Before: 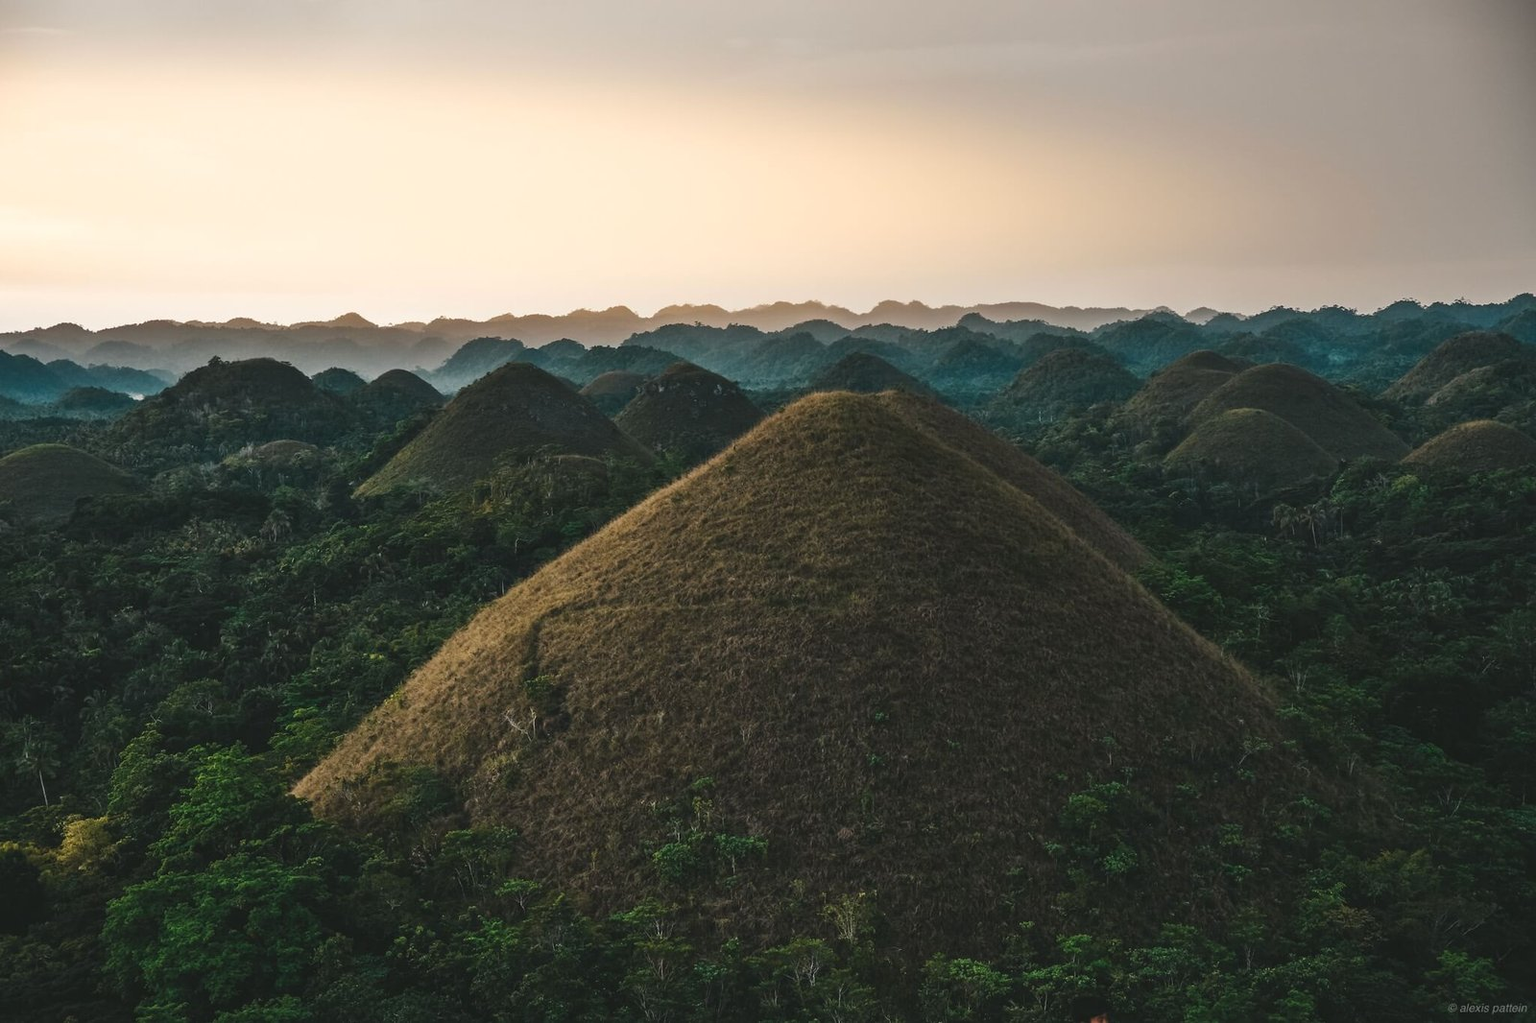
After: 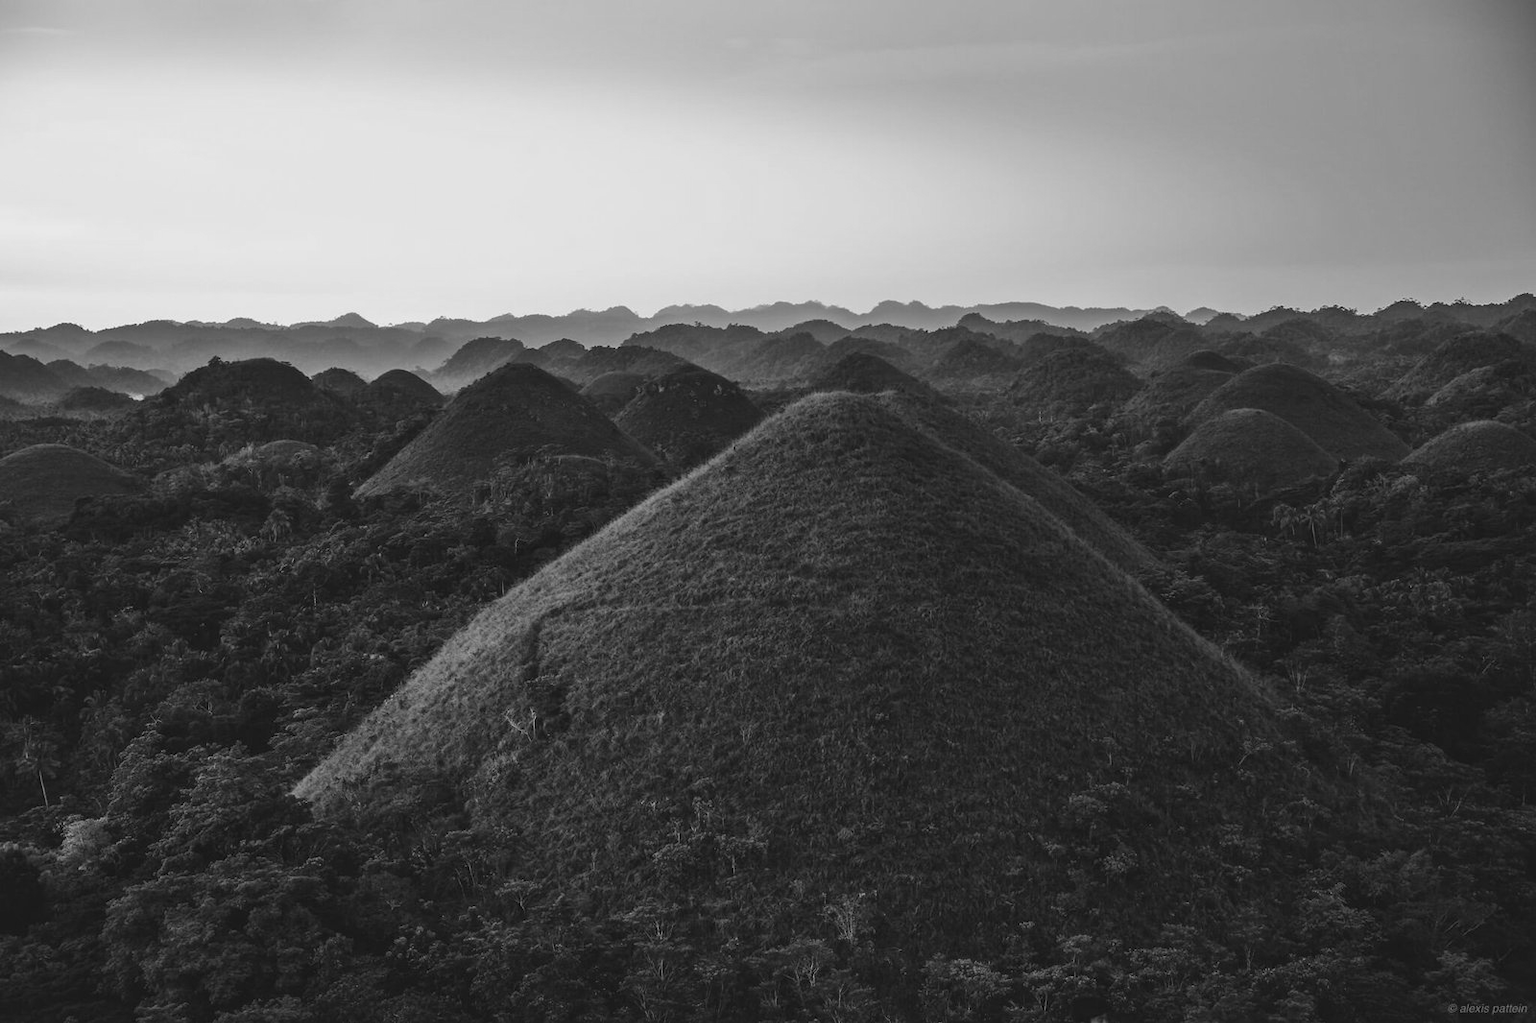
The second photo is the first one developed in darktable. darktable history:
local contrast: mode bilateral grid, contrast 10, coarseness 25, detail 115%, midtone range 0.2
monochrome: a 14.95, b -89.96
